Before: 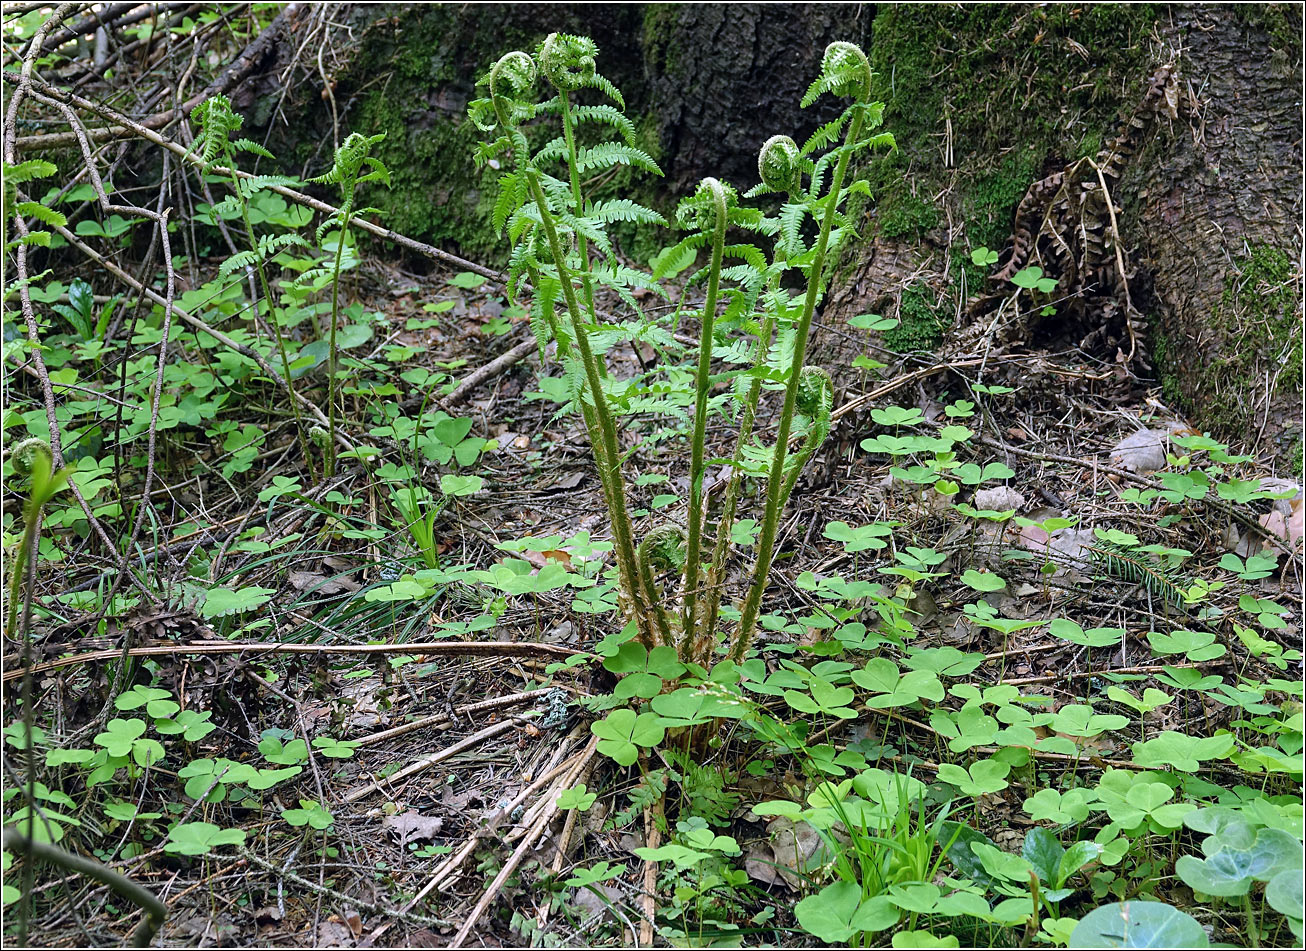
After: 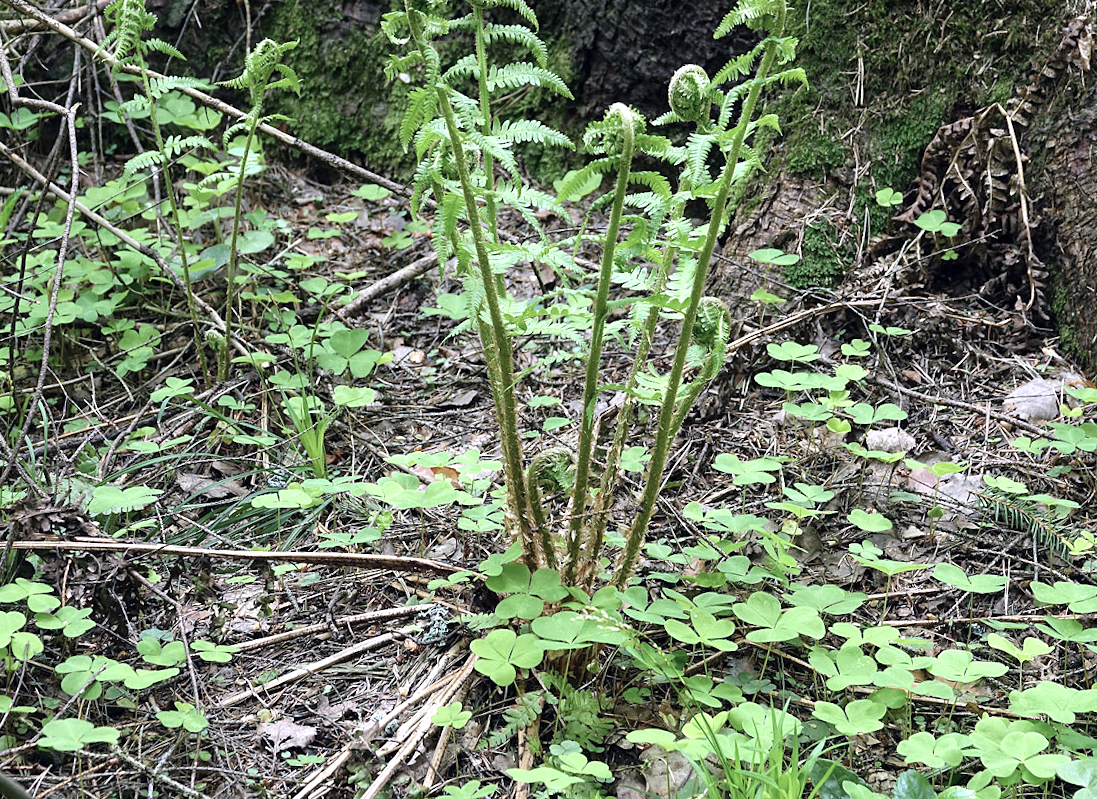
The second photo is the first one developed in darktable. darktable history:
exposure: black level correction 0, exposure 0.5 EV, compensate exposure bias true, compensate highlight preservation false
contrast brightness saturation: contrast 0.098, saturation -0.284
crop and rotate: angle -3.18°, left 5.08%, top 5.183%, right 4.632%, bottom 4.449%
